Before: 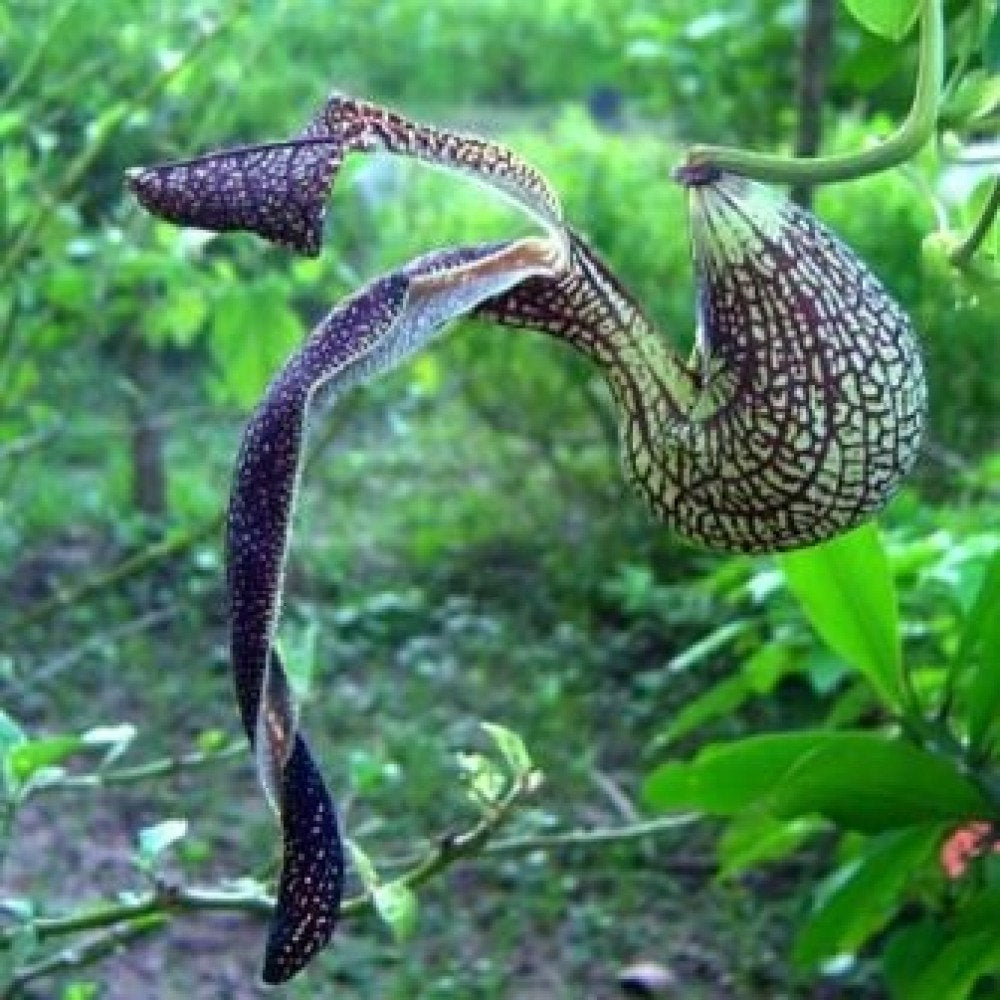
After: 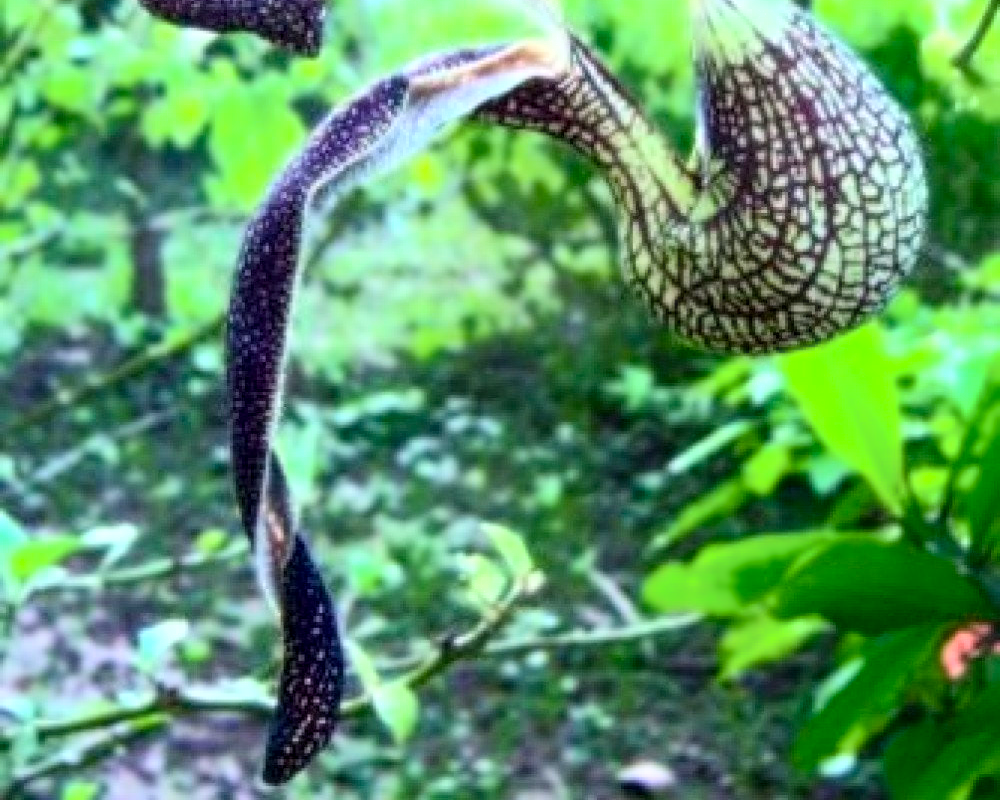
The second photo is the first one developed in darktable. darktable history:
bloom: size 0%, threshold 54.82%, strength 8.31%
crop and rotate: top 19.998%
local contrast: highlights 100%, shadows 100%, detail 120%, midtone range 0.2
color balance rgb: perceptual saturation grading › global saturation 20%, global vibrance 20%
